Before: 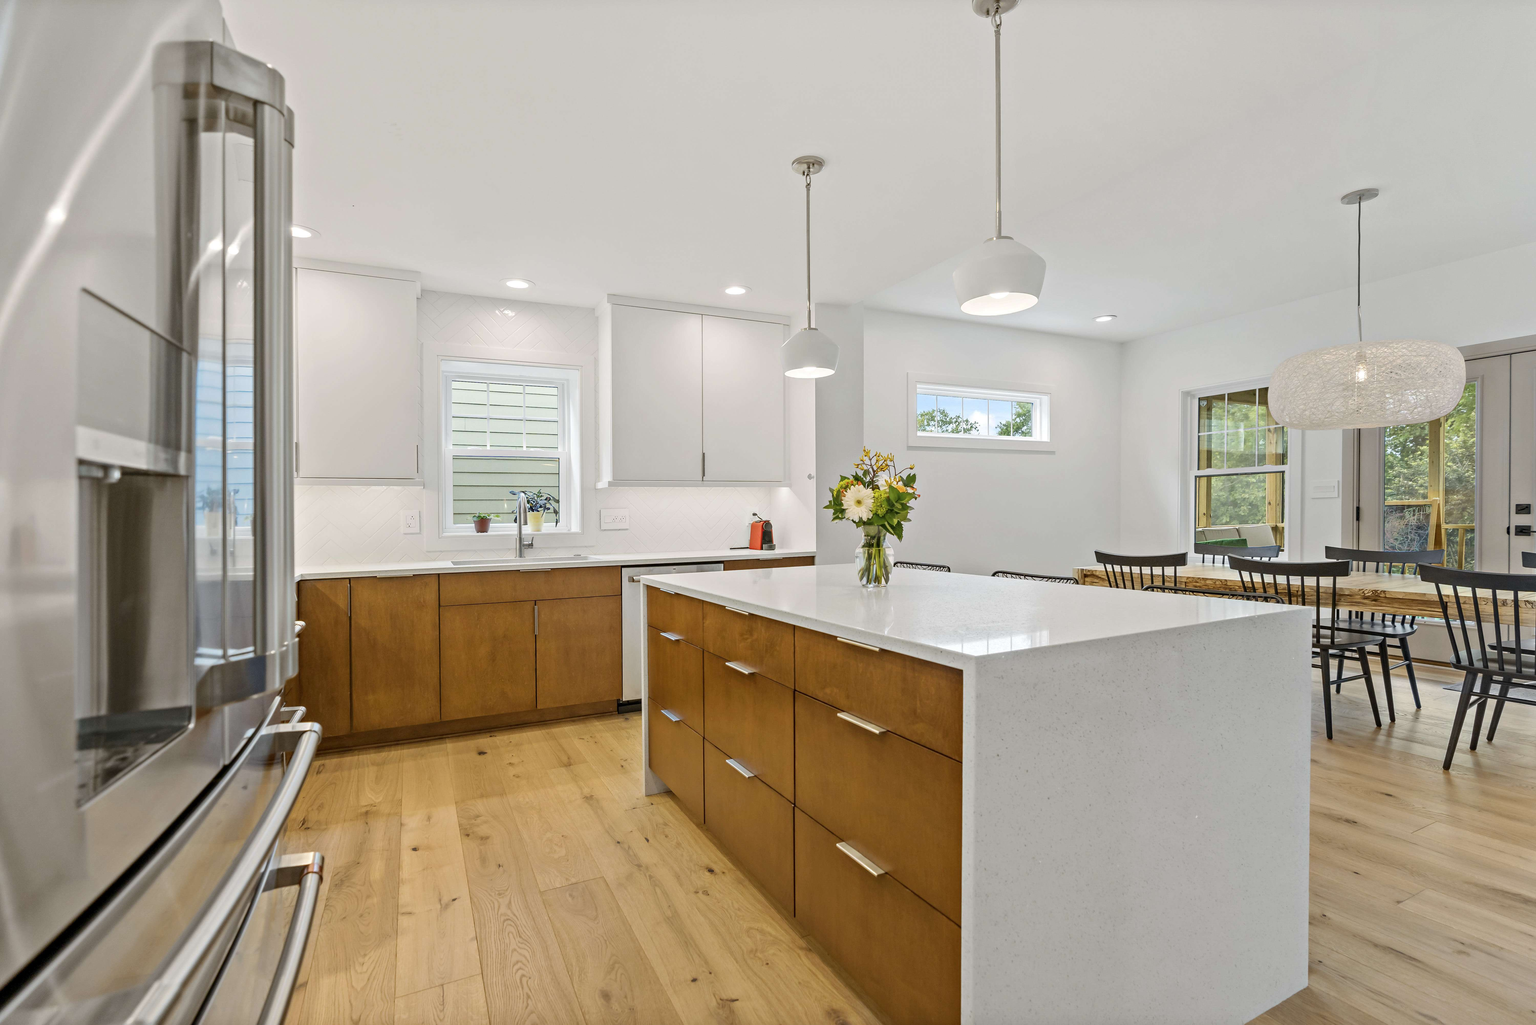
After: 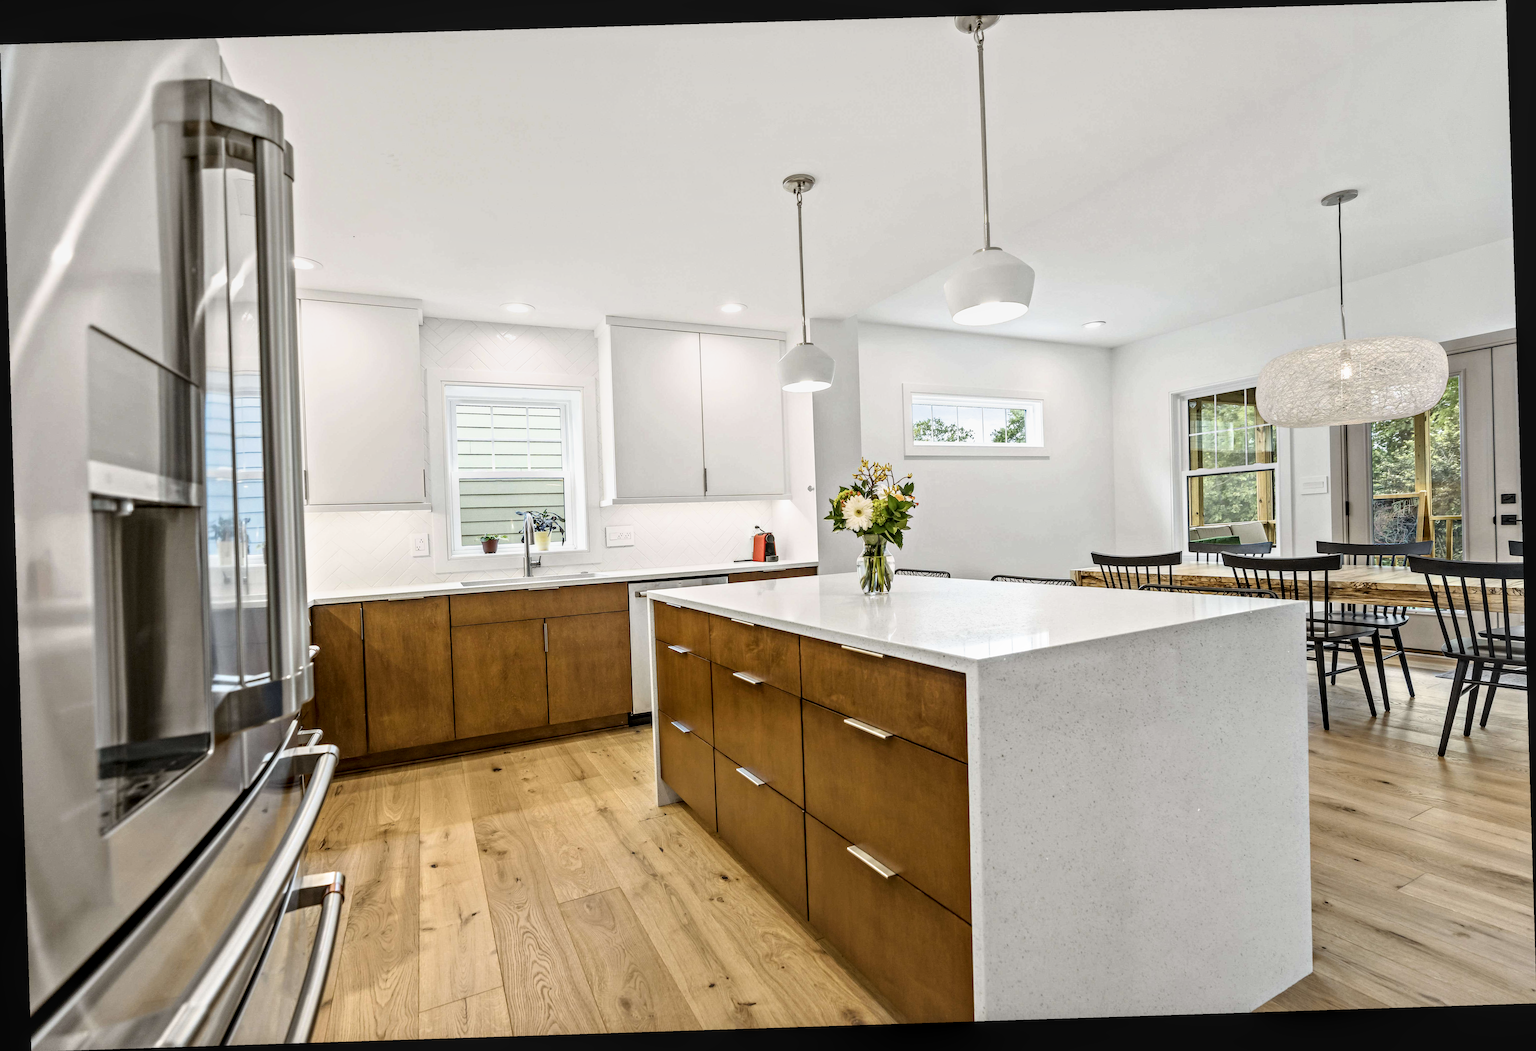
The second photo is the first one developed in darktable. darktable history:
local contrast: on, module defaults
filmic rgb: white relative exposure 2.2 EV, hardness 6.97
rotate and perspective: rotation -1.77°, lens shift (horizontal) 0.004, automatic cropping off
